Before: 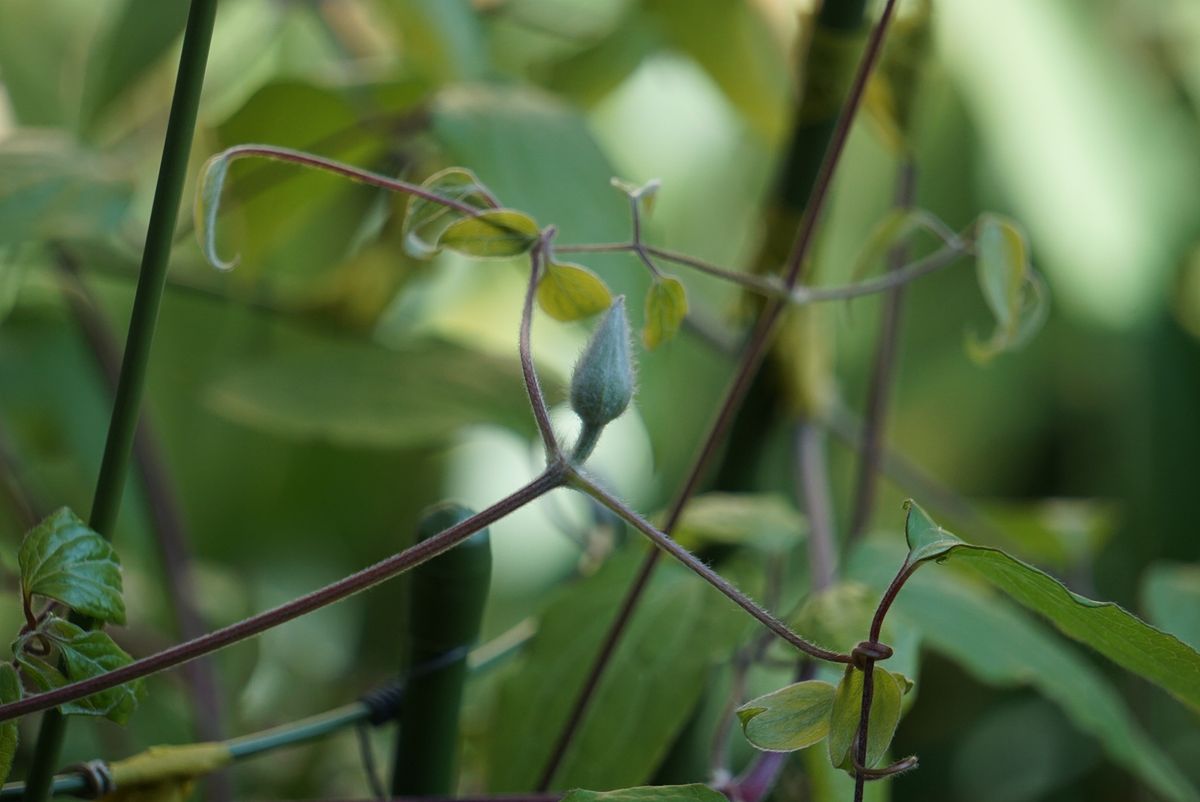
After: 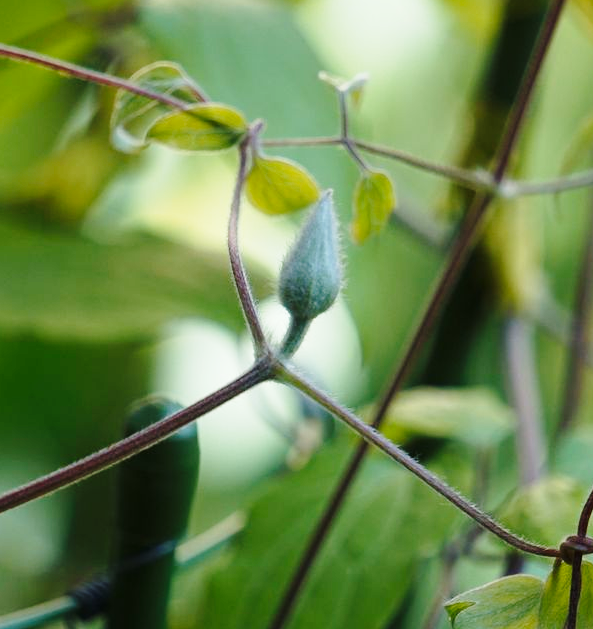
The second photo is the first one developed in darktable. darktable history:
crop and rotate: angle 0.02°, left 24.353%, top 13.219%, right 26.156%, bottom 8.224%
base curve: curves: ch0 [(0, 0) (0.028, 0.03) (0.121, 0.232) (0.46, 0.748) (0.859, 0.968) (1, 1)], preserve colors none
